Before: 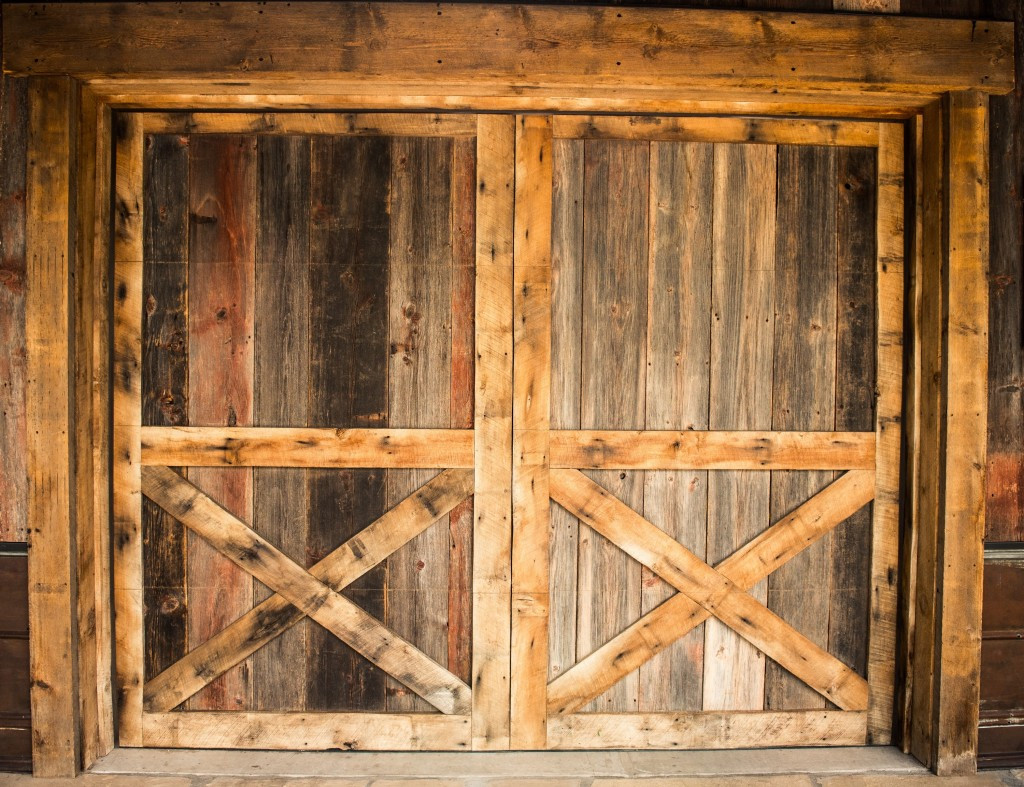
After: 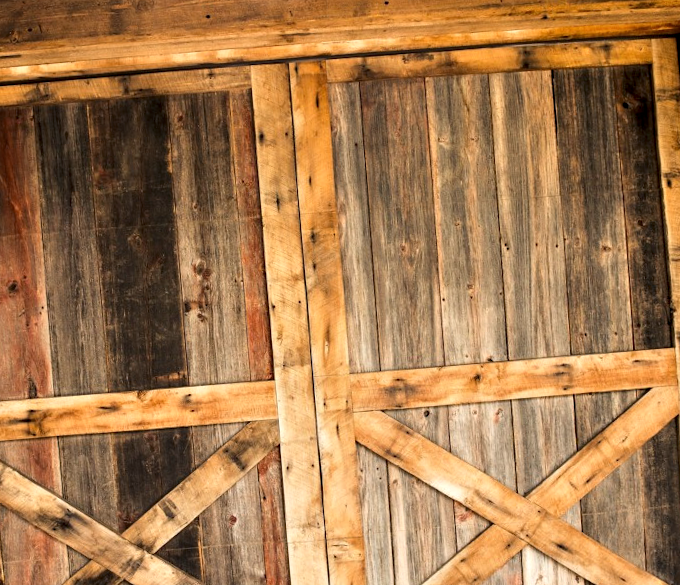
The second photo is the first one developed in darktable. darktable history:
rotate and perspective: rotation -5°, crop left 0.05, crop right 0.952, crop top 0.11, crop bottom 0.89
crop: left 18.479%, right 12.2%, bottom 13.971%
contrast equalizer: octaves 7, y [[0.6 ×6], [0.55 ×6], [0 ×6], [0 ×6], [0 ×6]], mix 0.53
